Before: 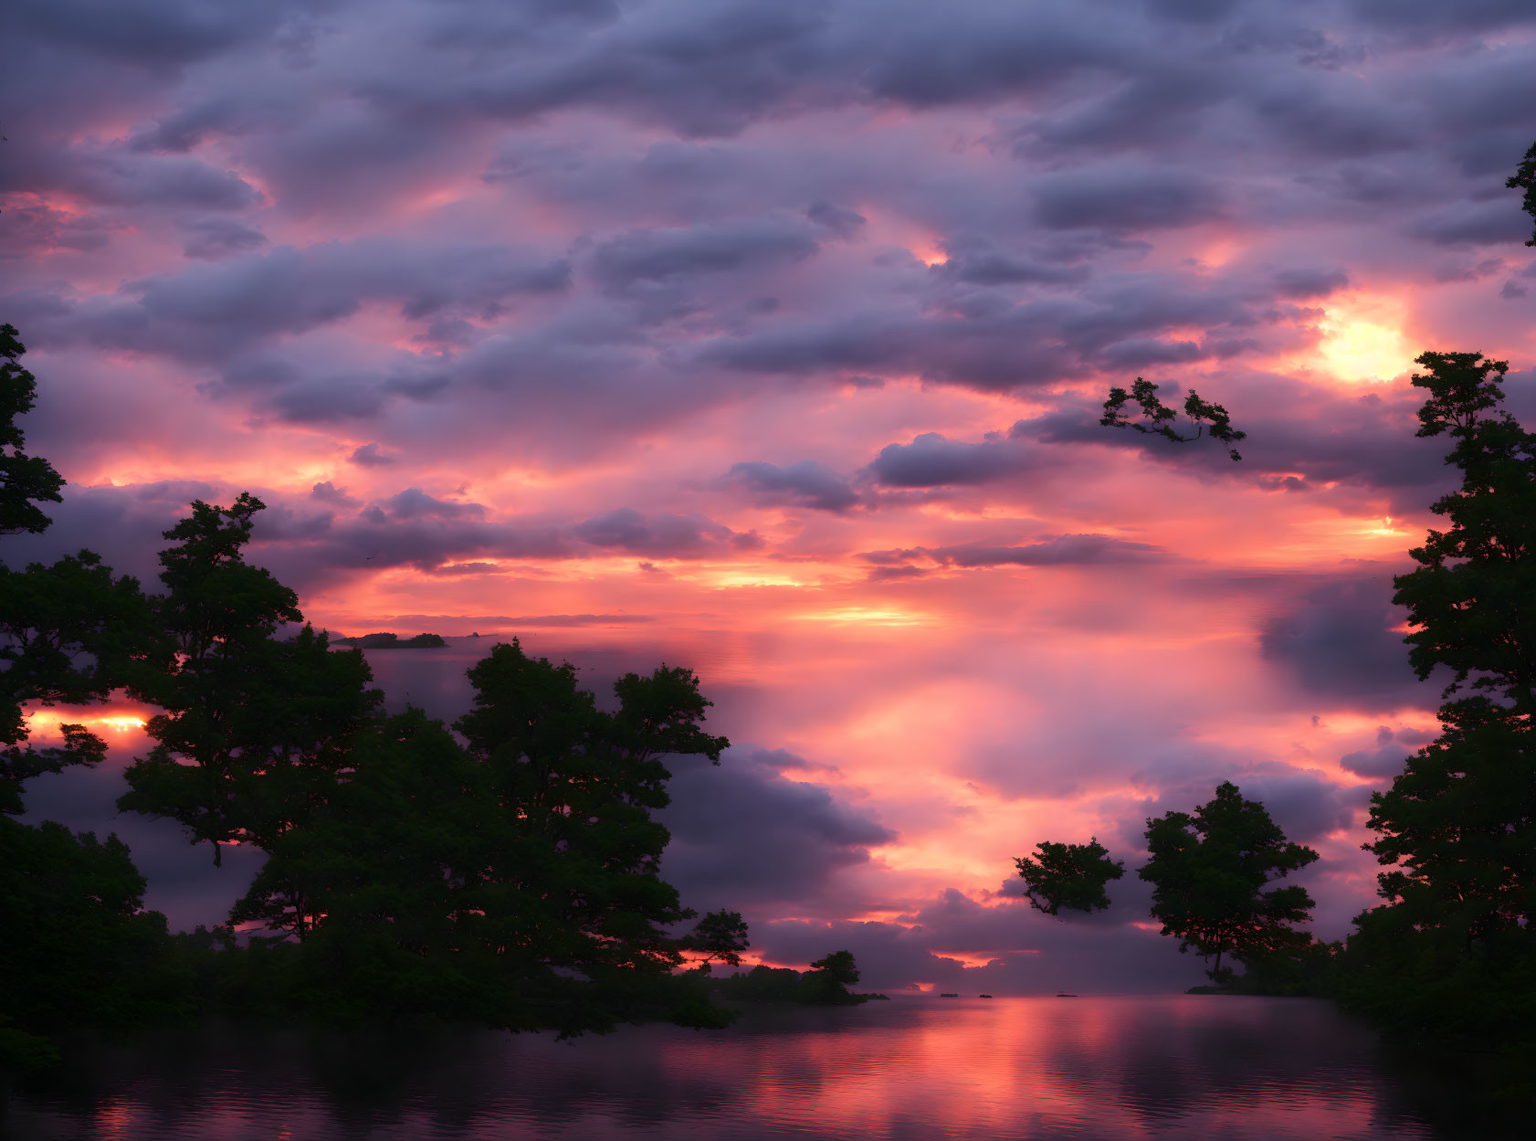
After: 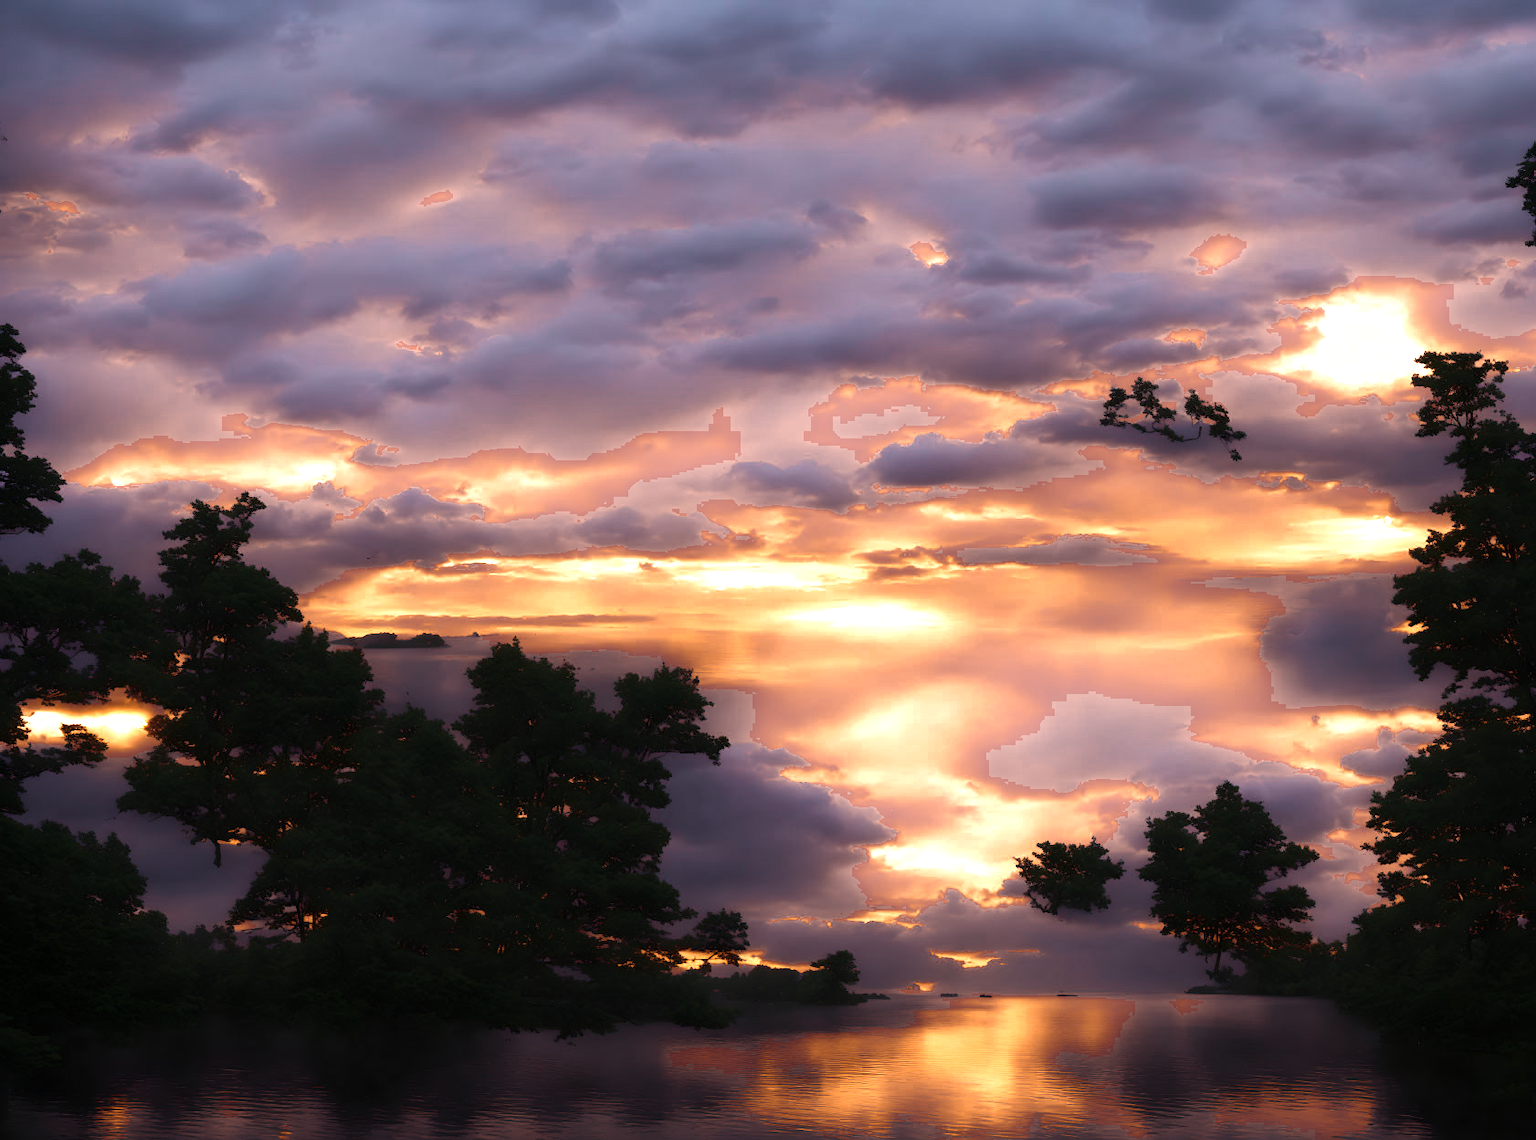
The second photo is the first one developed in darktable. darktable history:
color zones: curves: ch0 [(0.018, 0.548) (0.197, 0.654) (0.425, 0.447) (0.605, 0.658) (0.732, 0.579)]; ch1 [(0.105, 0.531) (0.224, 0.531) (0.386, 0.39) (0.618, 0.456) (0.732, 0.456) (0.956, 0.421)]; ch2 [(0.039, 0.583) (0.215, 0.465) (0.399, 0.544) (0.465, 0.548) (0.614, 0.447) (0.724, 0.43) (0.882, 0.623) (0.956, 0.632)], mix 101.74%
